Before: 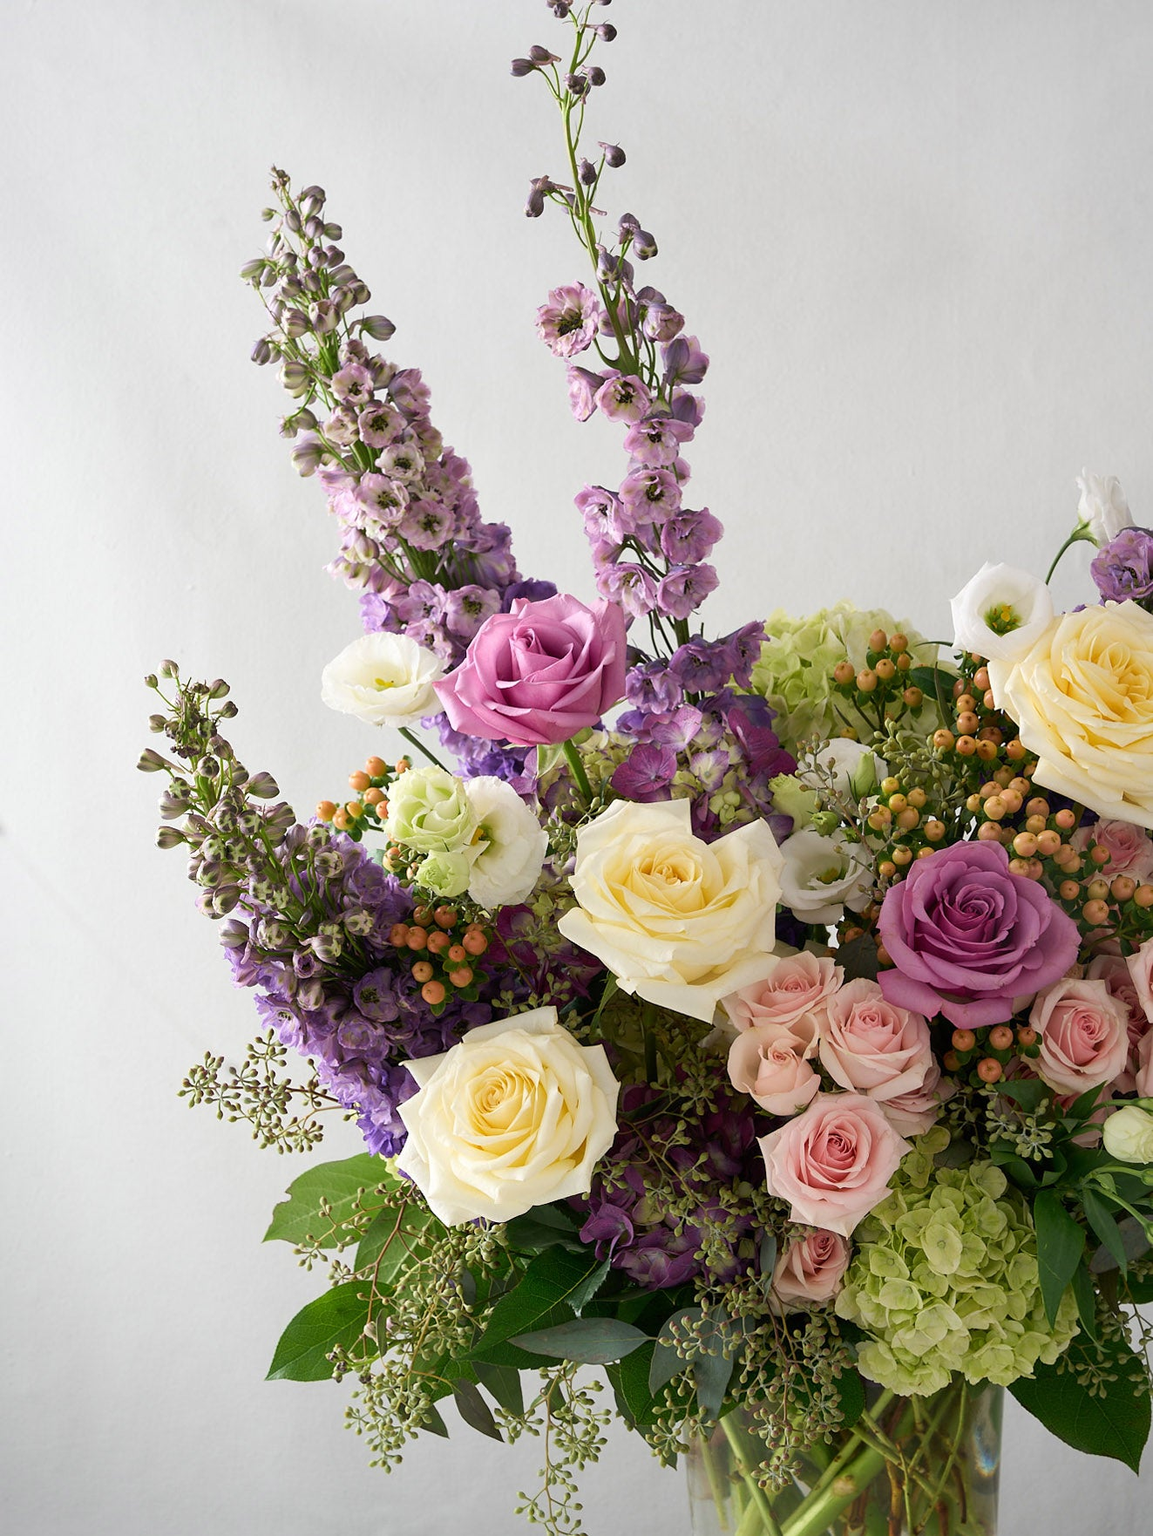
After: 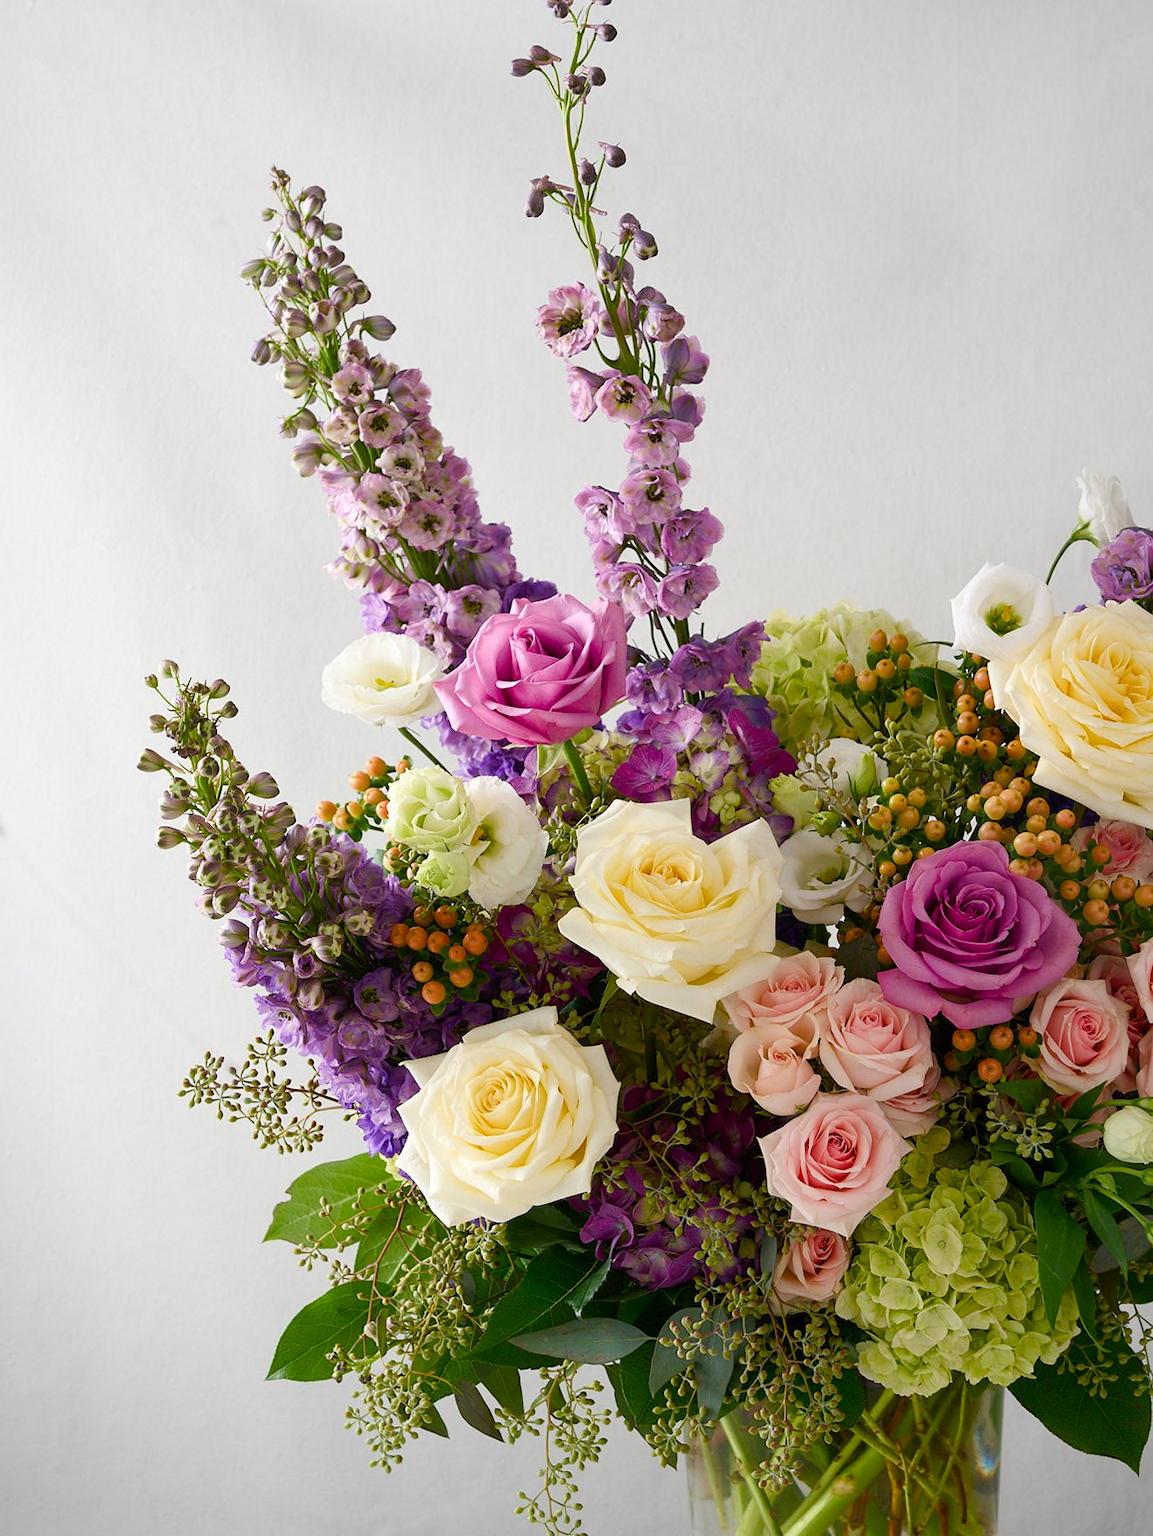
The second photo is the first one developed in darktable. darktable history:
color balance rgb: perceptual saturation grading › global saturation 20%, perceptual saturation grading › highlights -25%, perceptual saturation grading › shadows 50%
